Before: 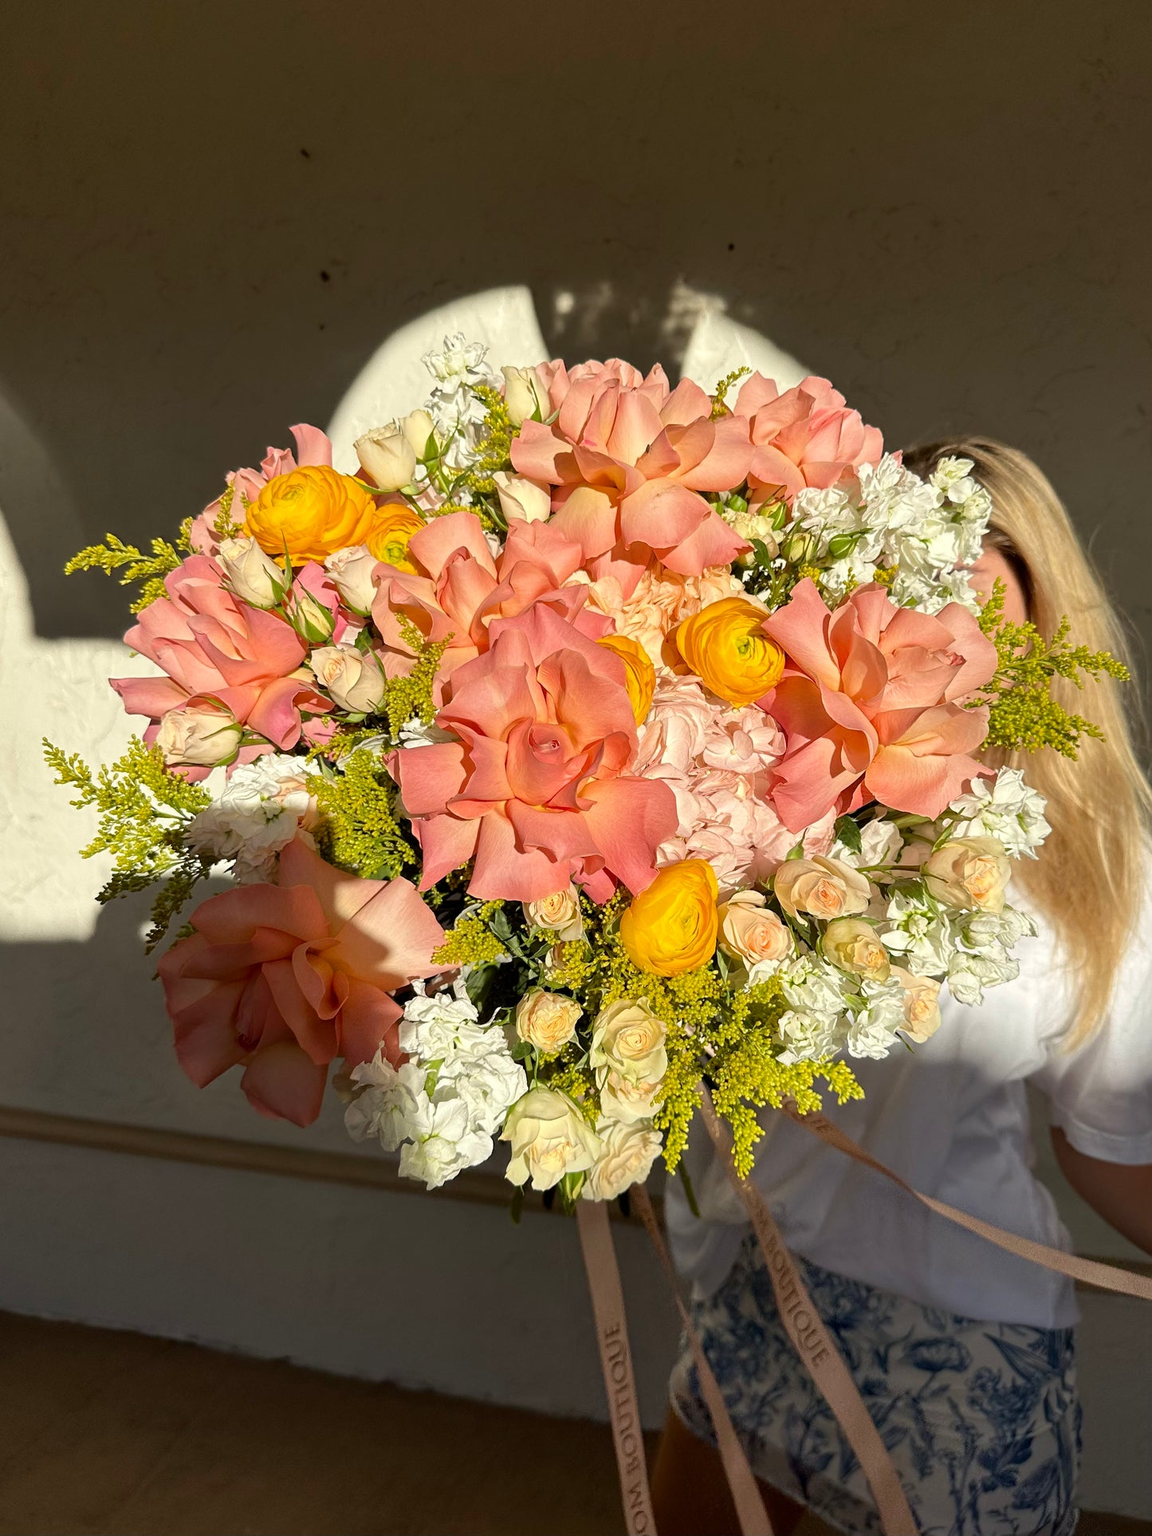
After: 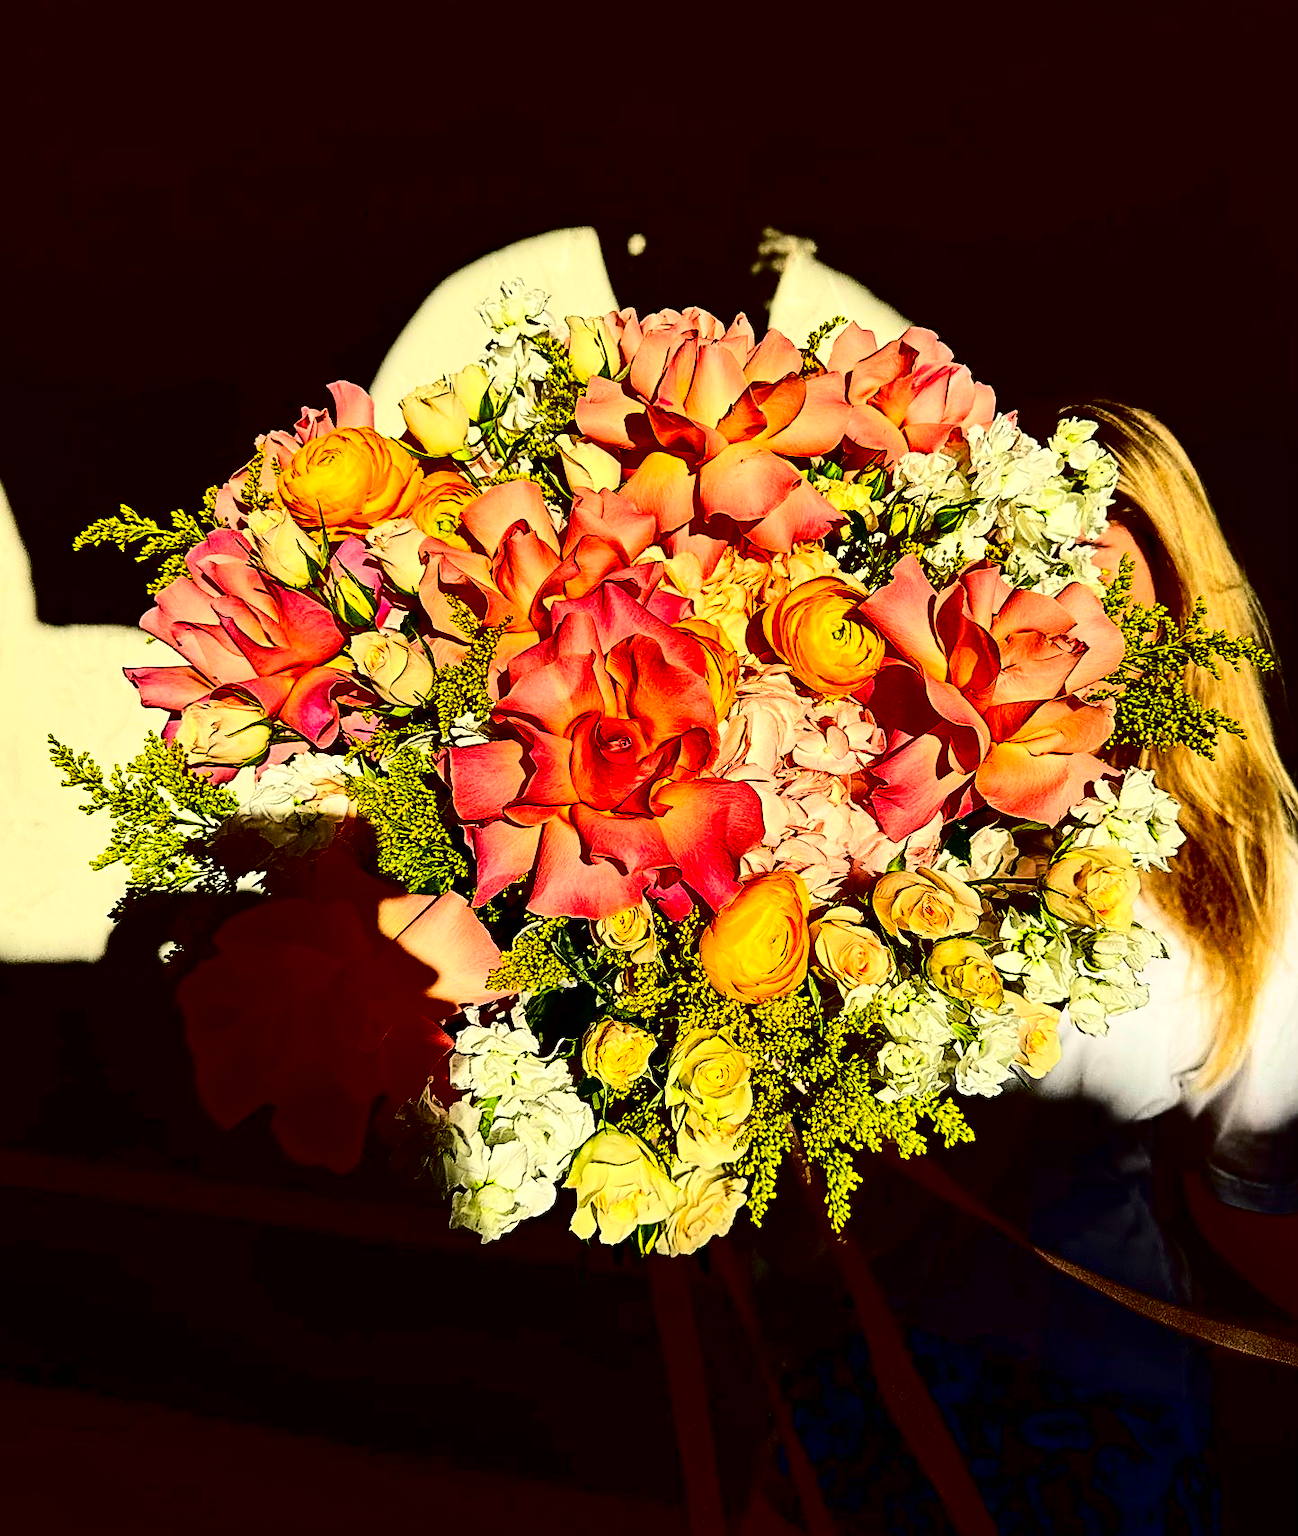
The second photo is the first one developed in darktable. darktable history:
sharpen: on, module defaults
crop and rotate: top 5.609%, bottom 5.609%
contrast brightness saturation: contrast 0.77, brightness -1, saturation 1
